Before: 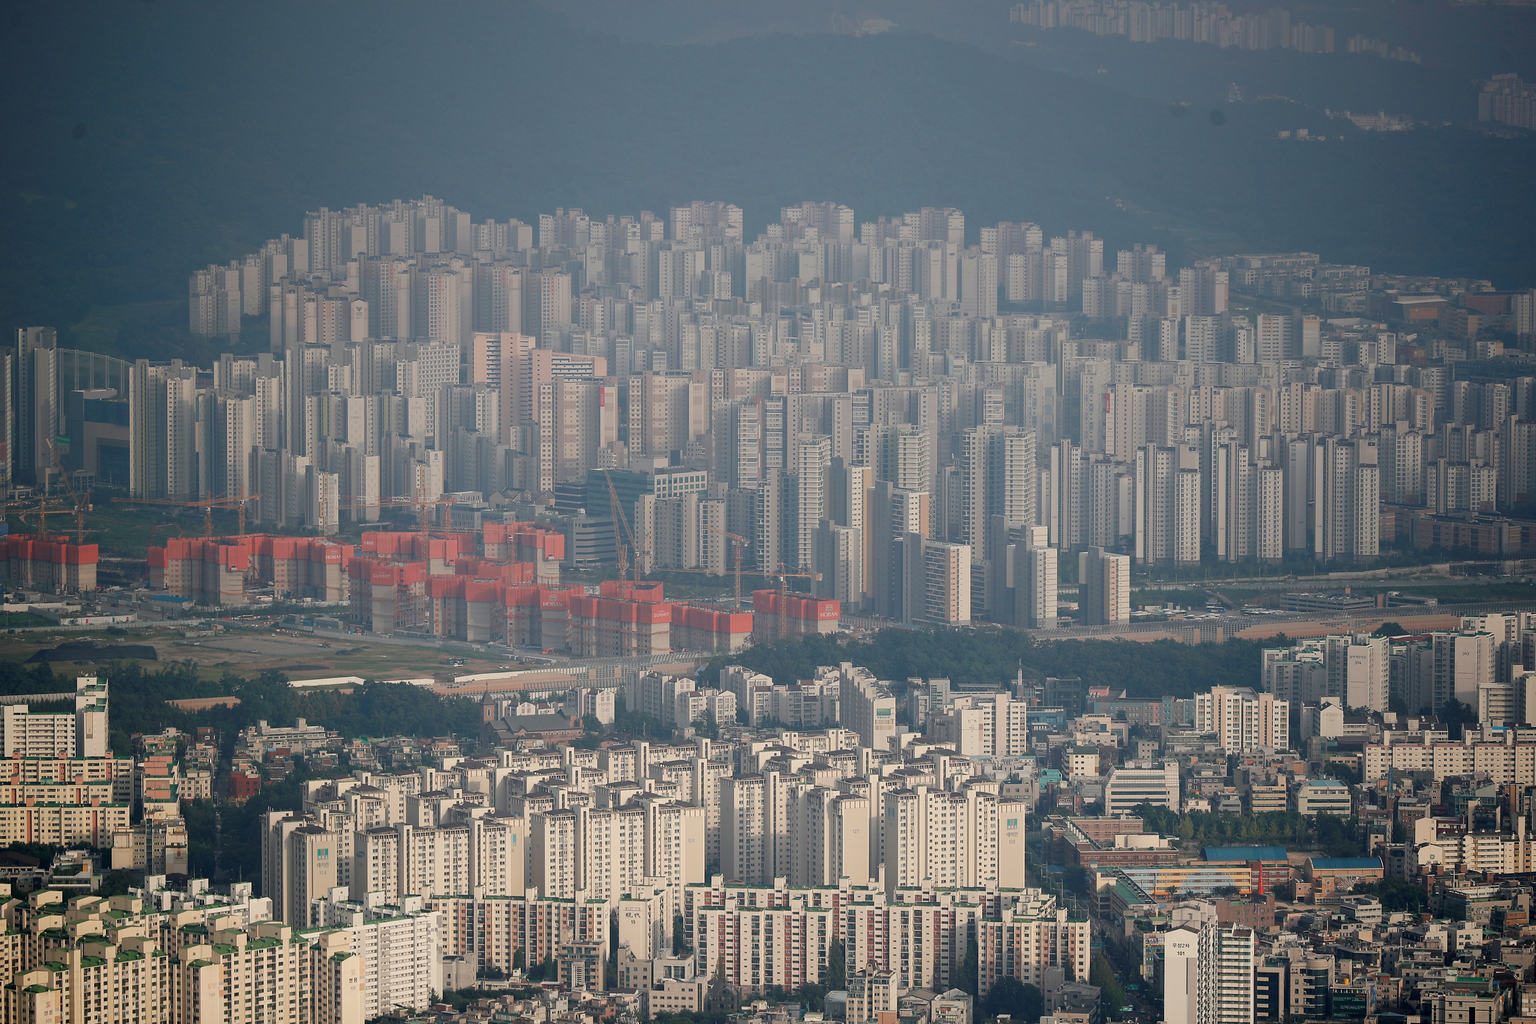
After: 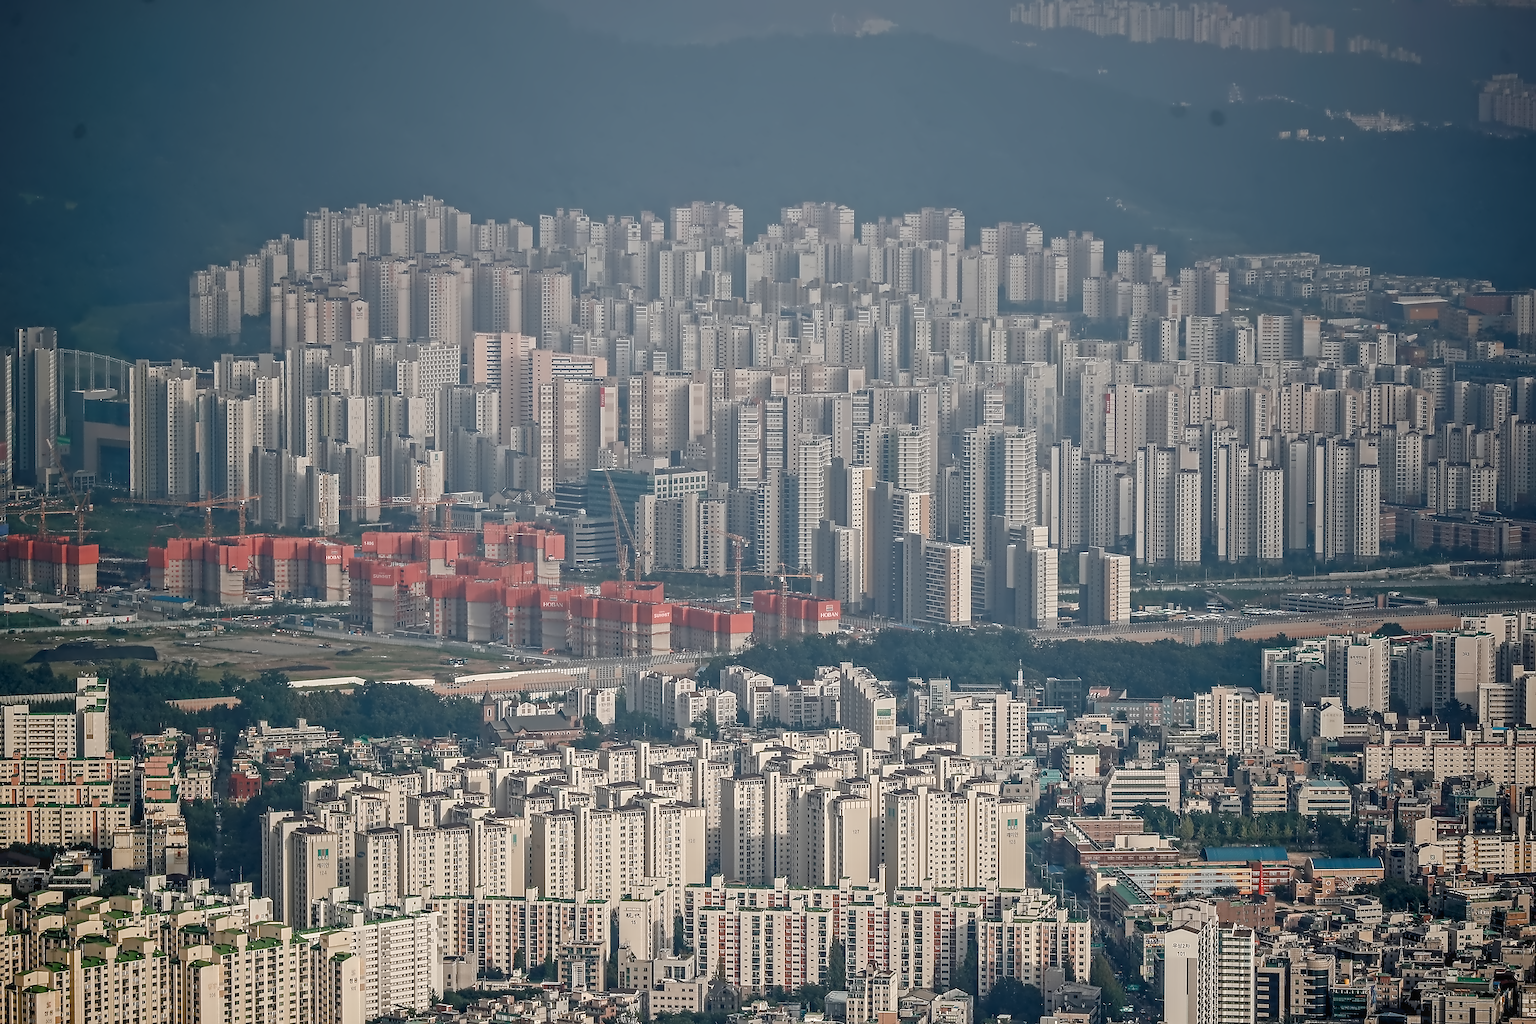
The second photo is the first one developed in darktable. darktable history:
contrast equalizer "denoise & sharpen": octaves 7, y [[0.5, 0.542, 0.583, 0.625, 0.667, 0.708], [0.5 ×6], [0.5 ×6], [0, 0.033, 0.067, 0.1, 0.133, 0.167], [0, 0.05, 0.1, 0.15, 0.2, 0.25]]
denoise (profiled): preserve shadows 1.35, scattering 0.011, a [-1, 0, 0], compensate highlight preservation false
sharpen "sharpen": on, module defaults
color balance rgb "basic colorfulness: natural skin": perceptual saturation grading › global saturation 20%, perceptual saturation grading › highlights -50%, perceptual saturation grading › shadows 30%
local contrast "clarity": highlights 0%, shadows 0%, detail 133%
